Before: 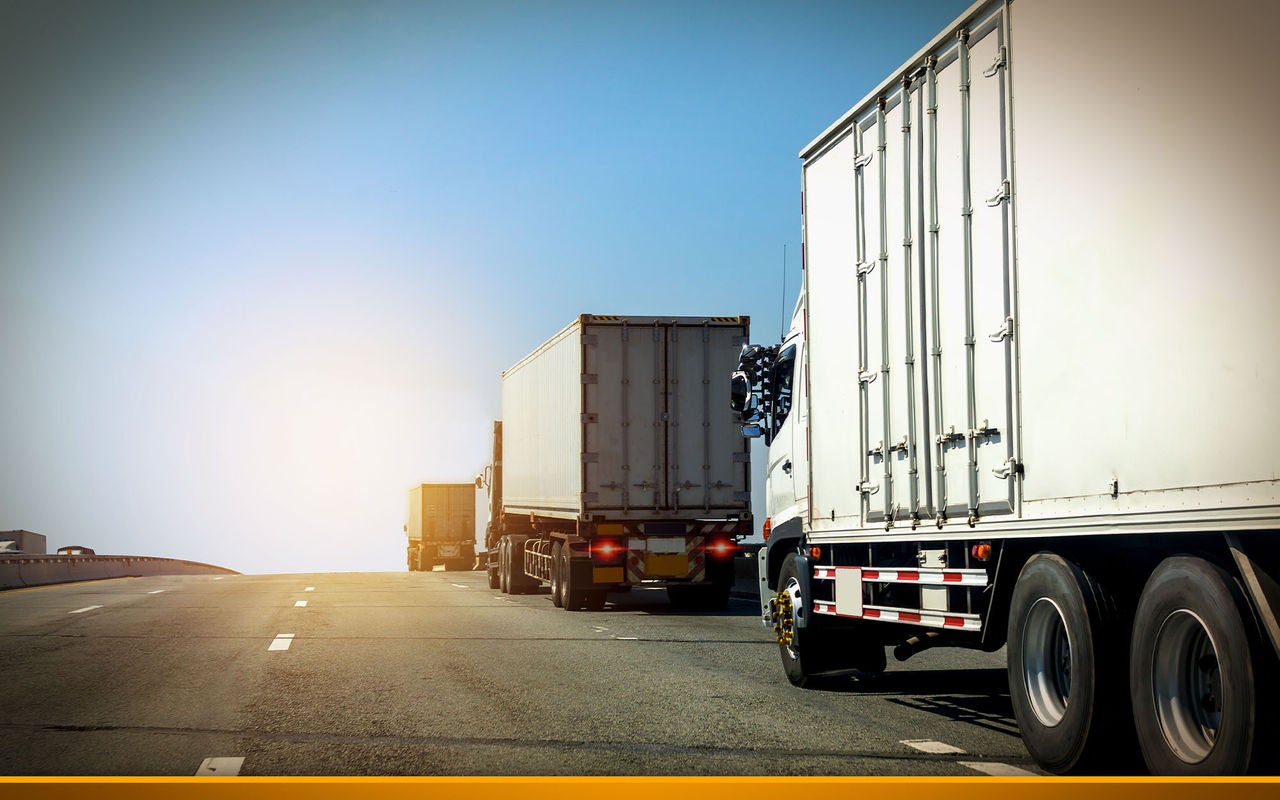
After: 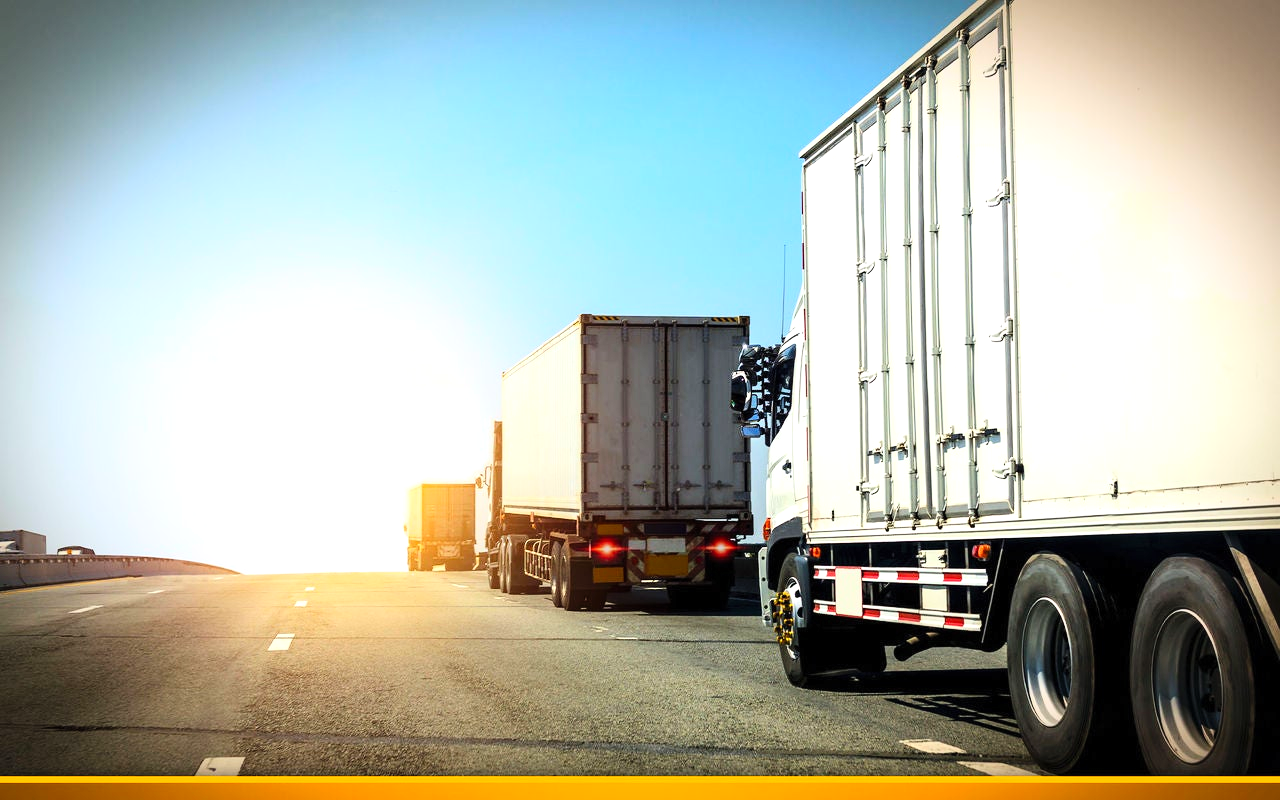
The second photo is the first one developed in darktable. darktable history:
contrast brightness saturation: contrast 0.198, brightness 0.162, saturation 0.227
tone equalizer: -8 EV -0.444 EV, -7 EV -0.389 EV, -6 EV -0.354 EV, -5 EV -0.216 EV, -3 EV 0.25 EV, -2 EV 0.361 EV, -1 EV 0.37 EV, +0 EV 0.43 EV
